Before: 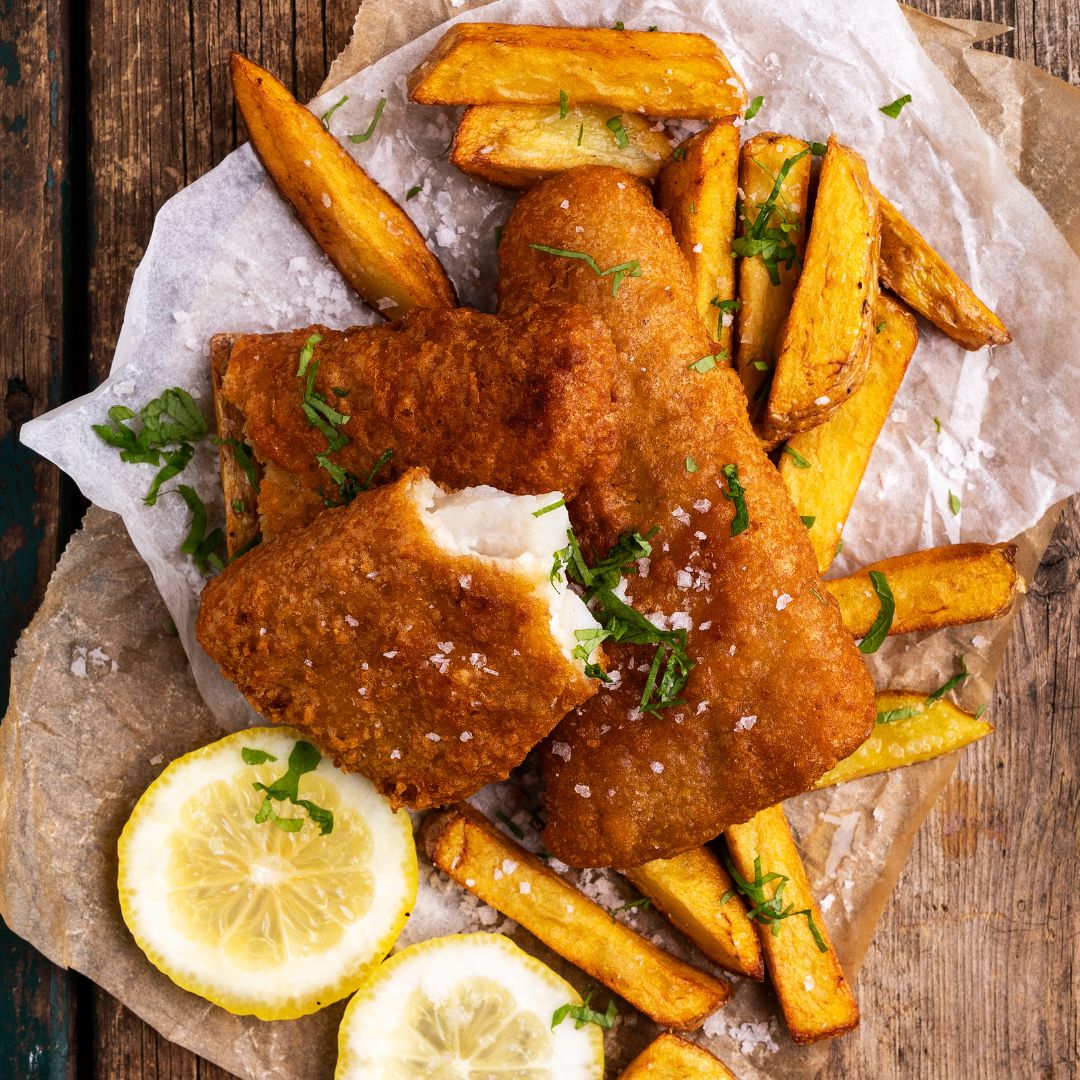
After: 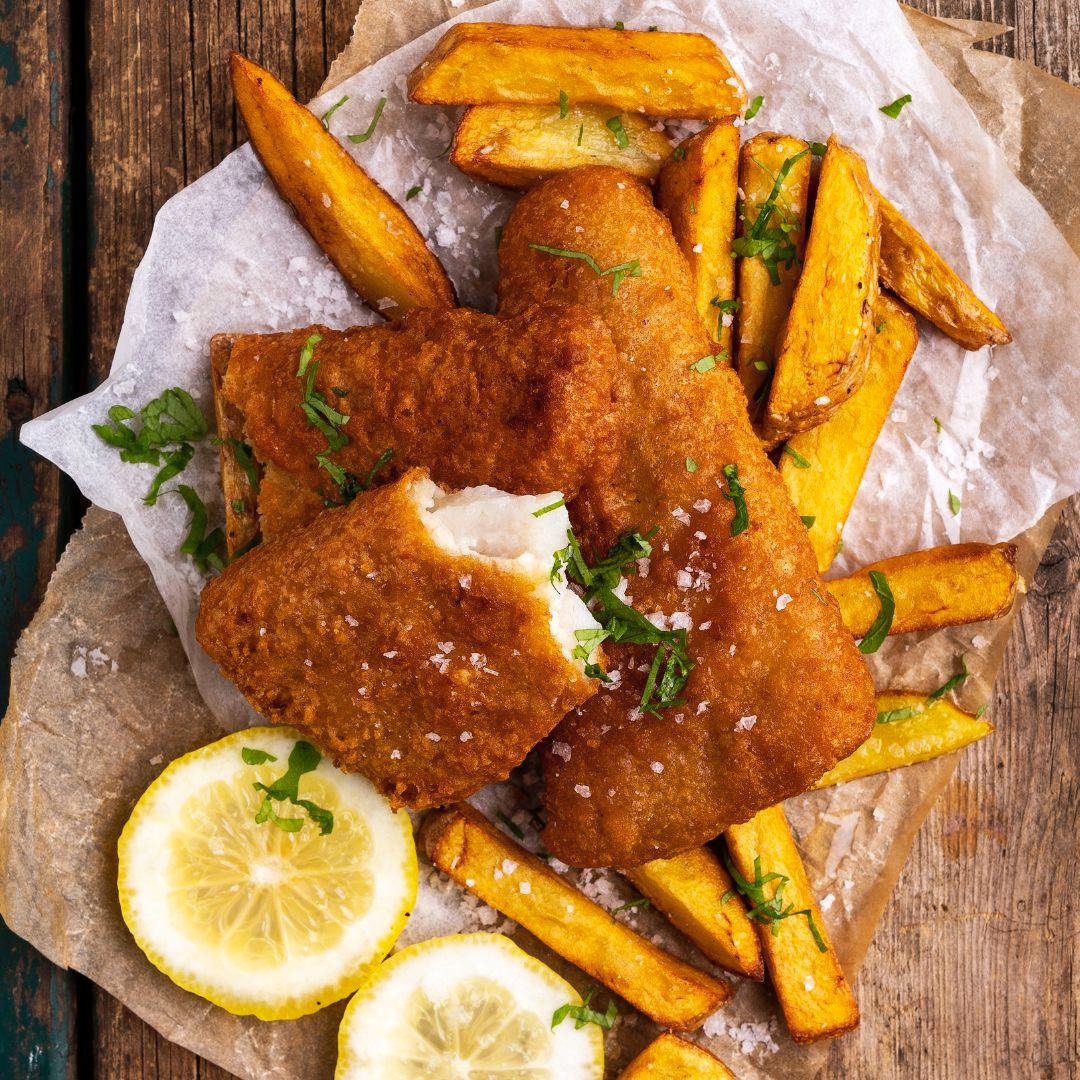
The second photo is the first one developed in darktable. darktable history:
color balance rgb: perceptual saturation grading › global saturation 0.943%, global vibrance 14.758%
shadows and highlights: shadows 42.97, highlights 6.97
